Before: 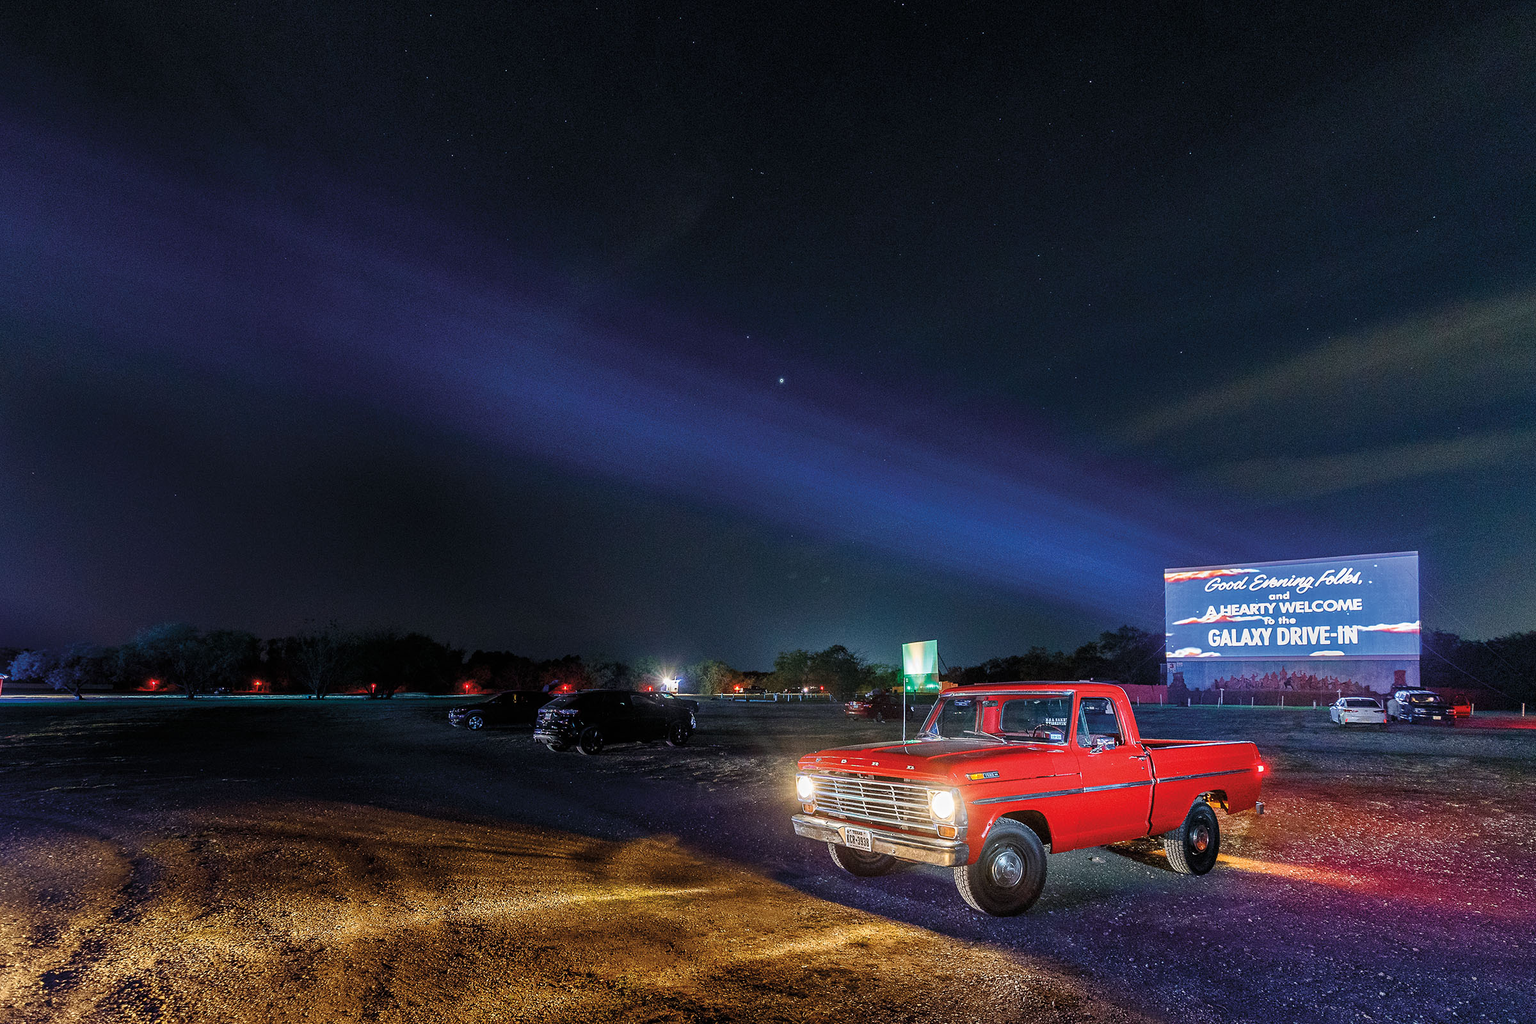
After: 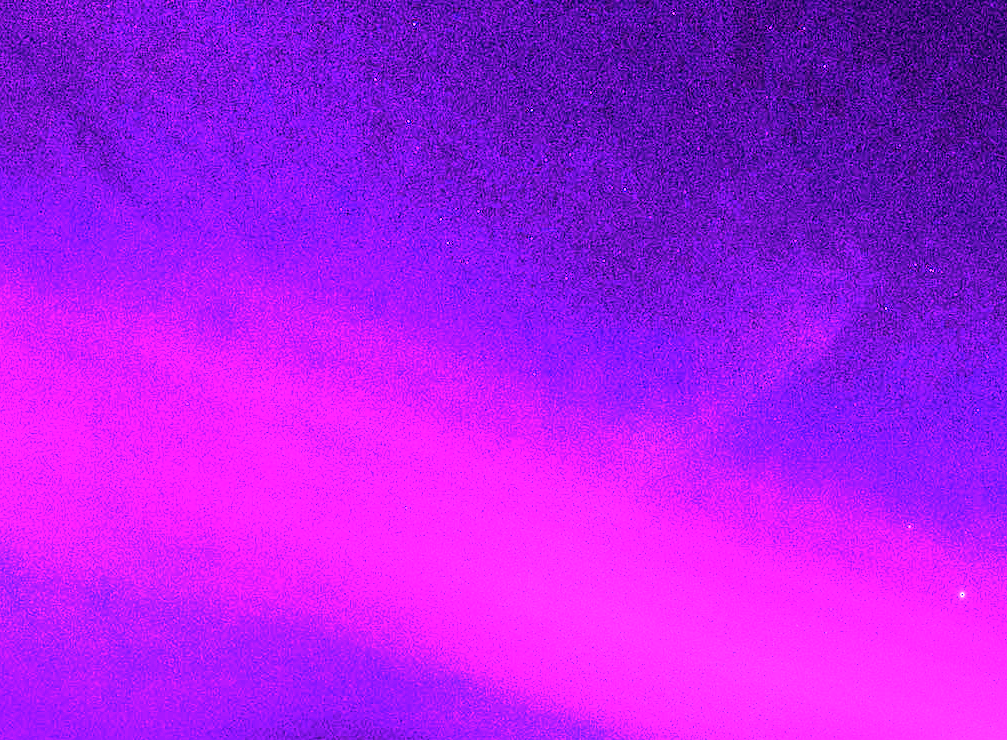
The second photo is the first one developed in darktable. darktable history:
white balance: red 8, blue 8
crop and rotate: left 10.817%, top 0.062%, right 47.194%, bottom 53.626%
